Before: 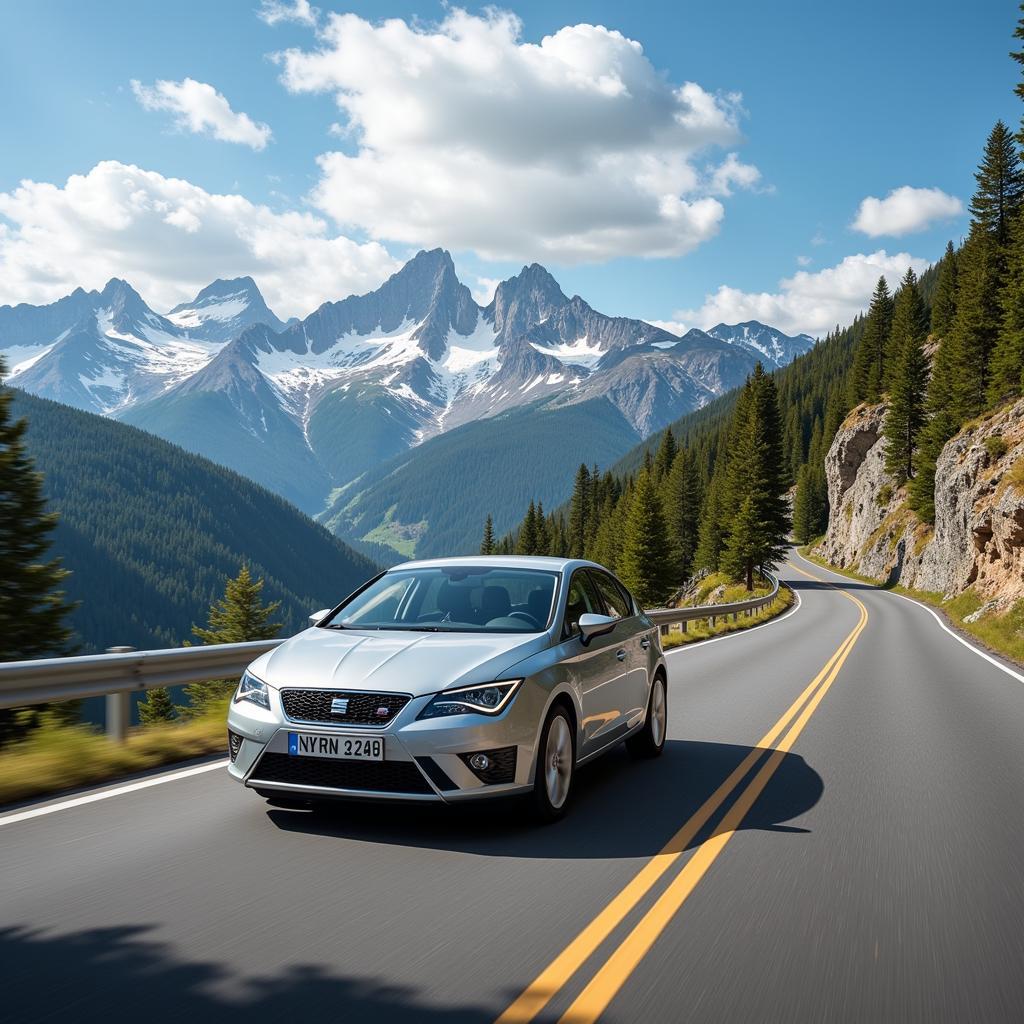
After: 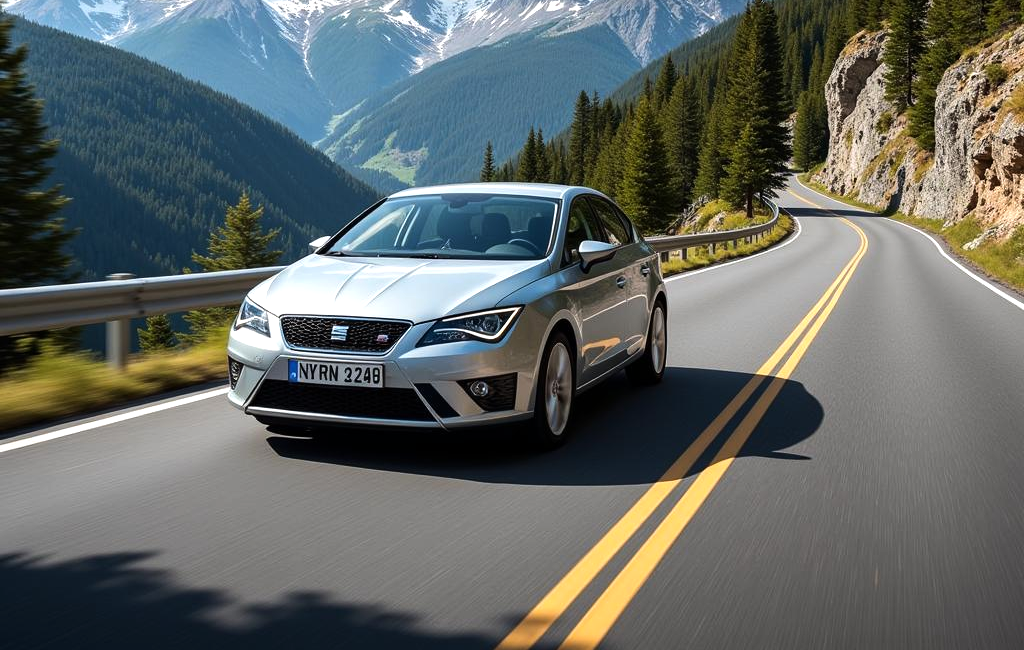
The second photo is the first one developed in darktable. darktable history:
crop and rotate: top 36.435%
tone equalizer: -8 EV -0.417 EV, -7 EV -0.389 EV, -6 EV -0.333 EV, -5 EV -0.222 EV, -3 EV 0.222 EV, -2 EV 0.333 EV, -1 EV 0.389 EV, +0 EV 0.417 EV, edges refinement/feathering 500, mask exposure compensation -1.57 EV, preserve details no
